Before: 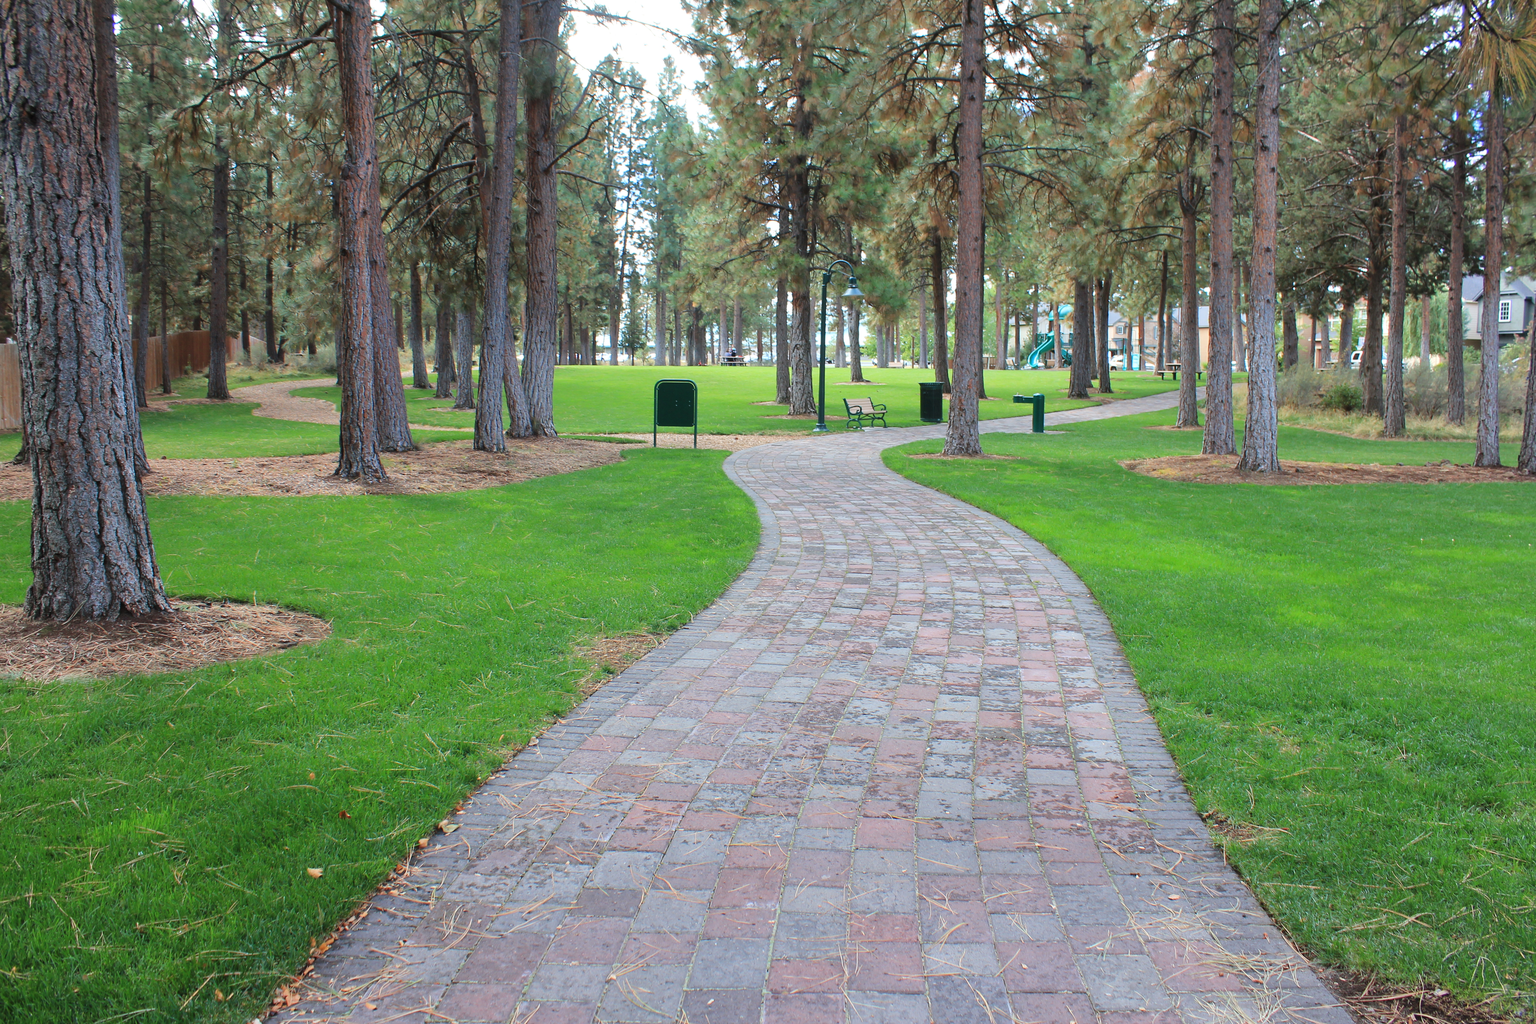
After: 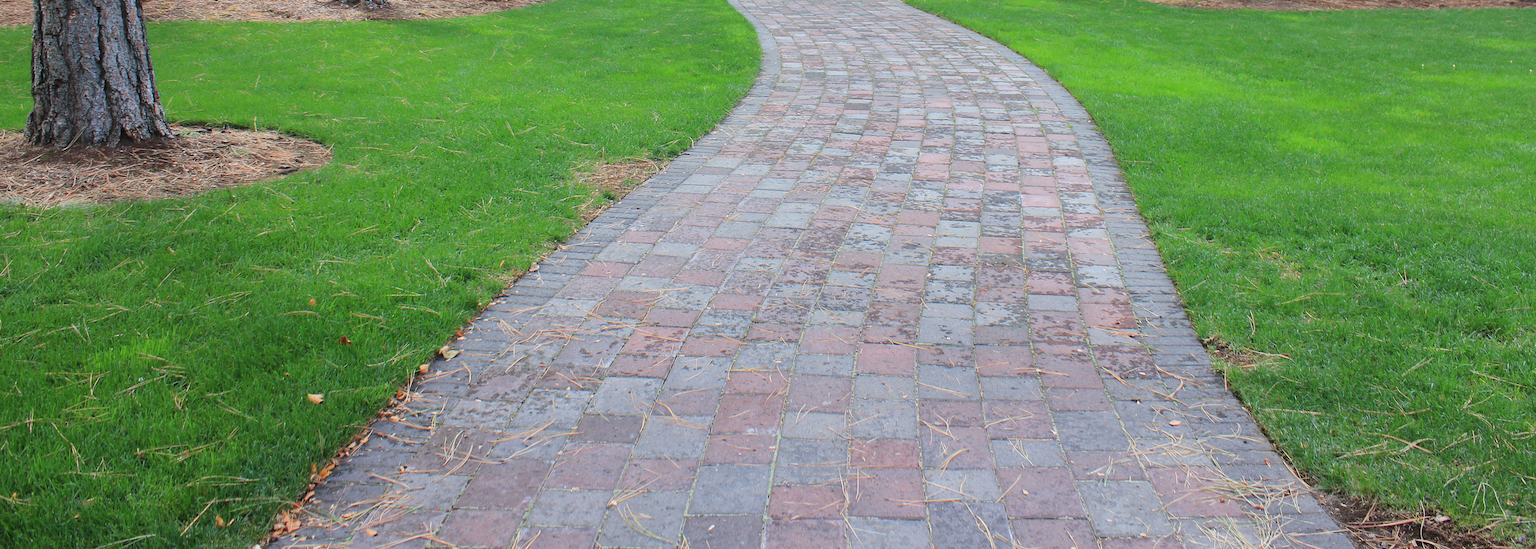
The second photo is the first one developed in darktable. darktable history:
crop and rotate: top 46.374%, right 0.051%
